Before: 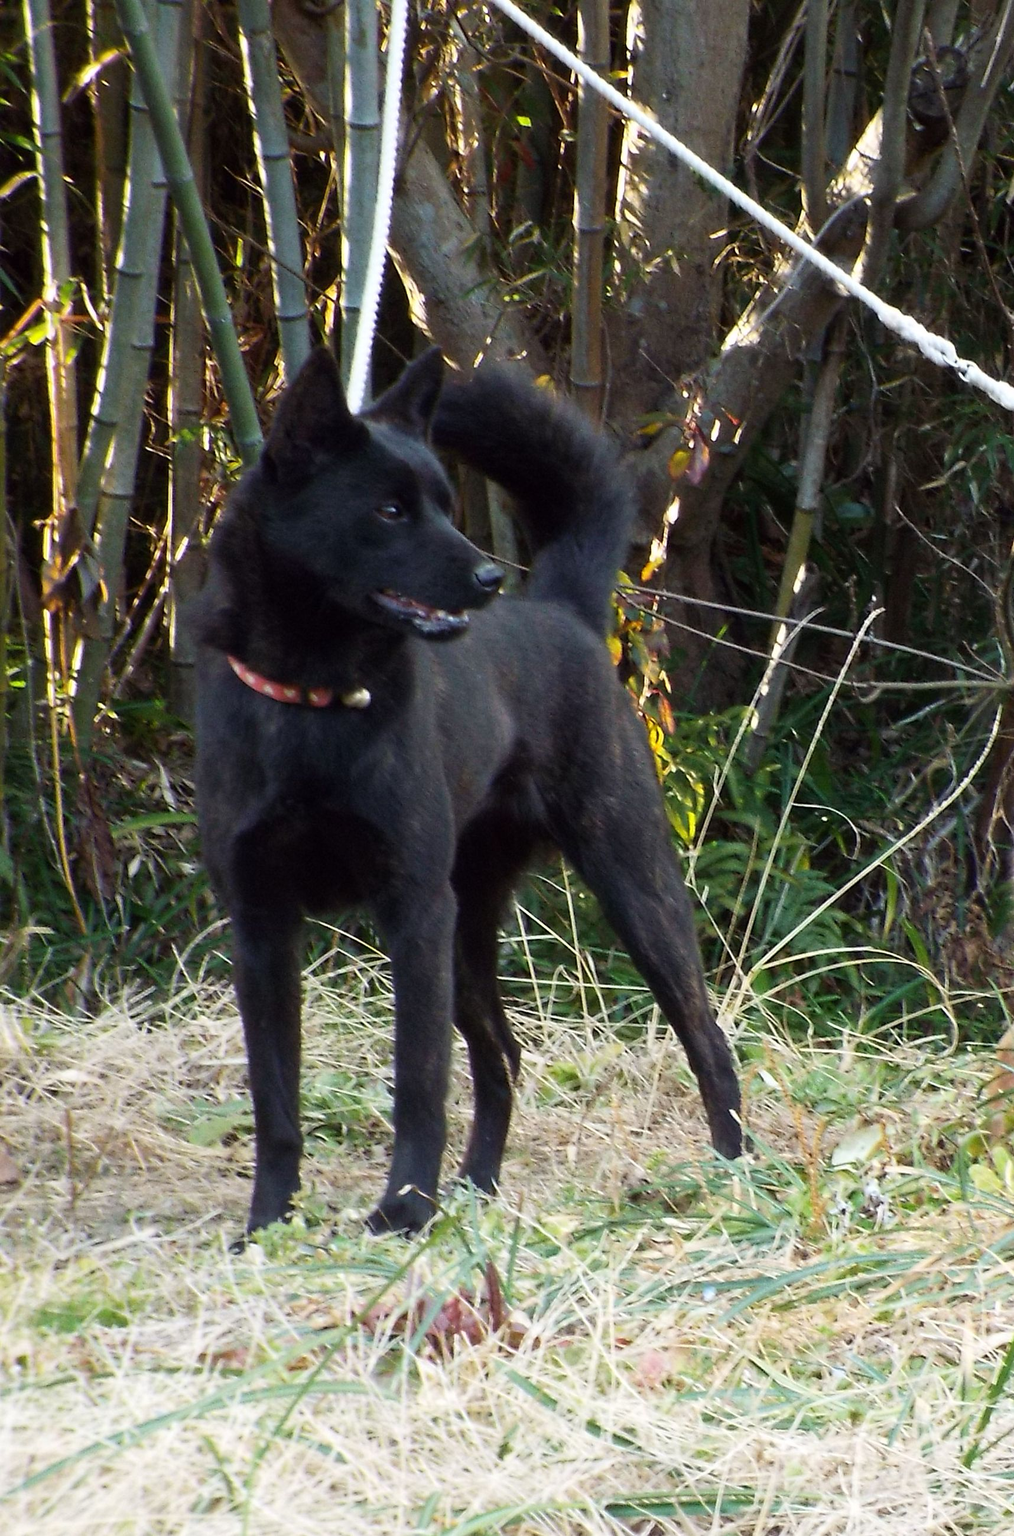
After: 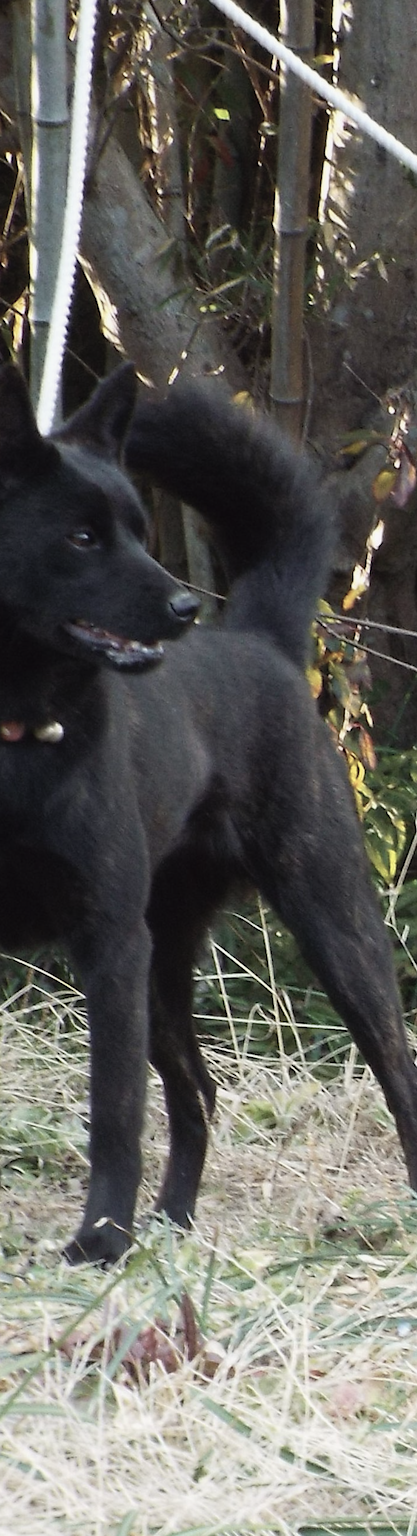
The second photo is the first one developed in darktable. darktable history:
contrast brightness saturation: contrast -0.05, saturation -0.41
rotate and perspective: rotation 0.074°, lens shift (vertical) 0.096, lens shift (horizontal) -0.041, crop left 0.043, crop right 0.952, crop top 0.024, crop bottom 0.979
crop: left 28.583%, right 29.231%
